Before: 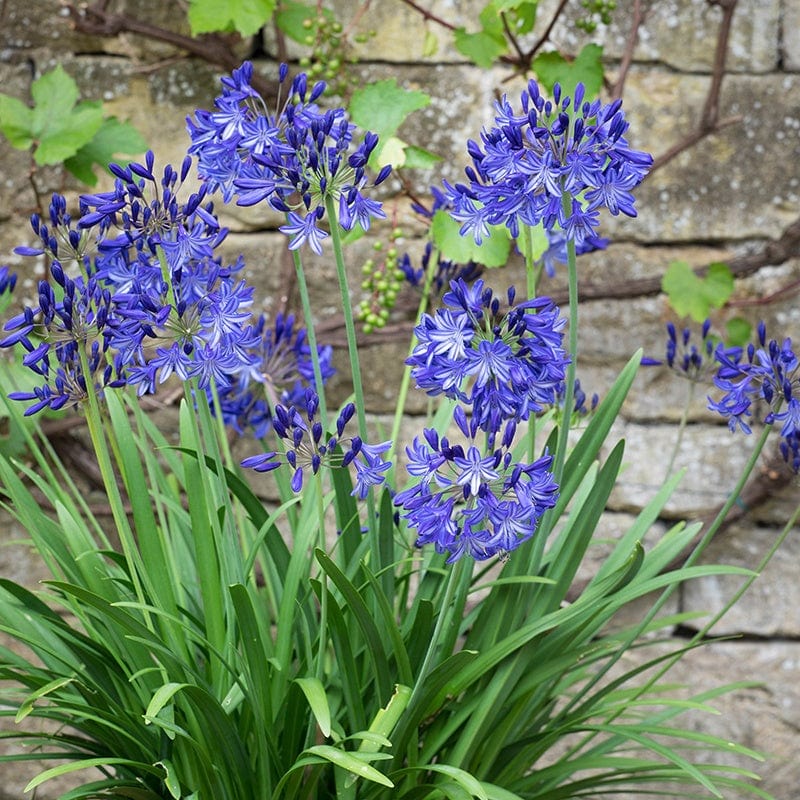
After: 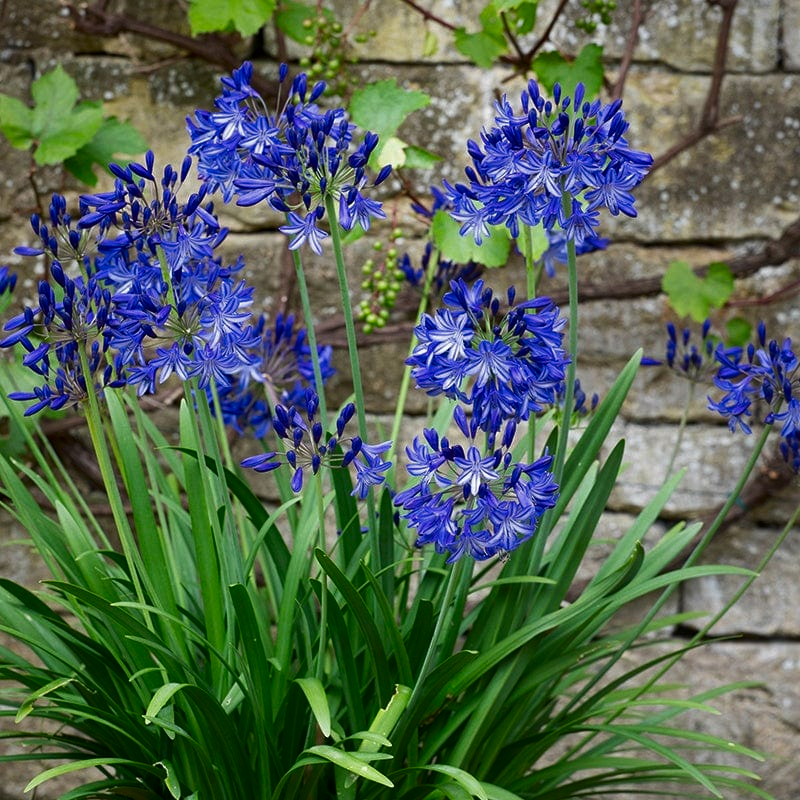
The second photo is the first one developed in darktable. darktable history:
contrast brightness saturation: brightness -0.206, saturation 0.078
